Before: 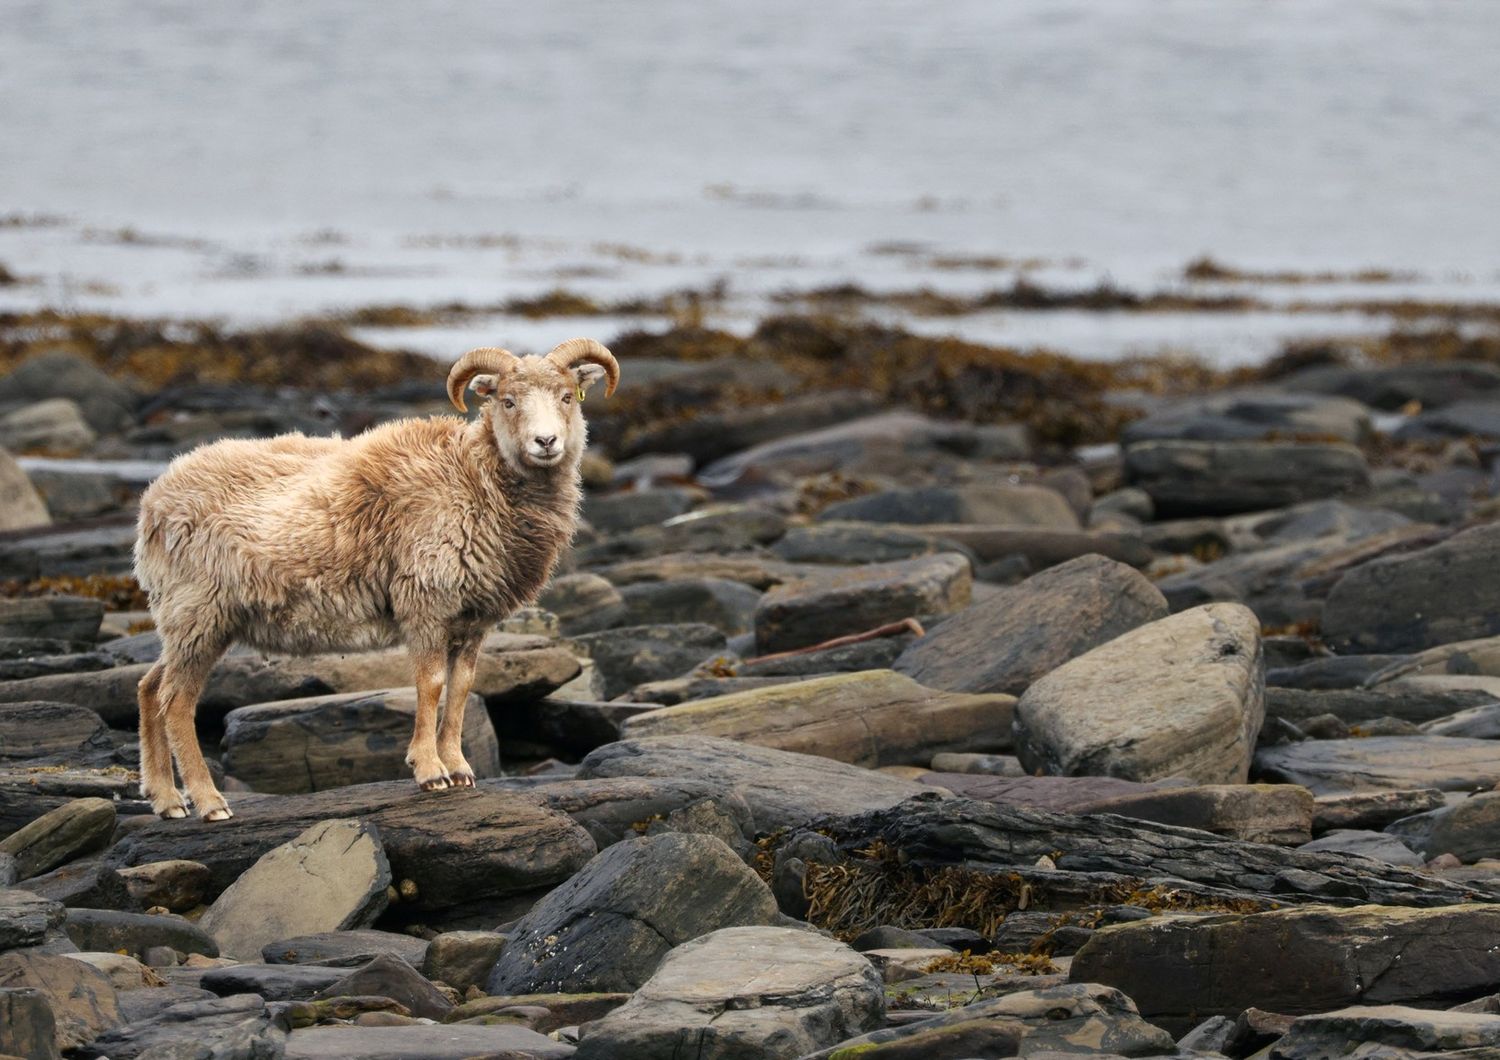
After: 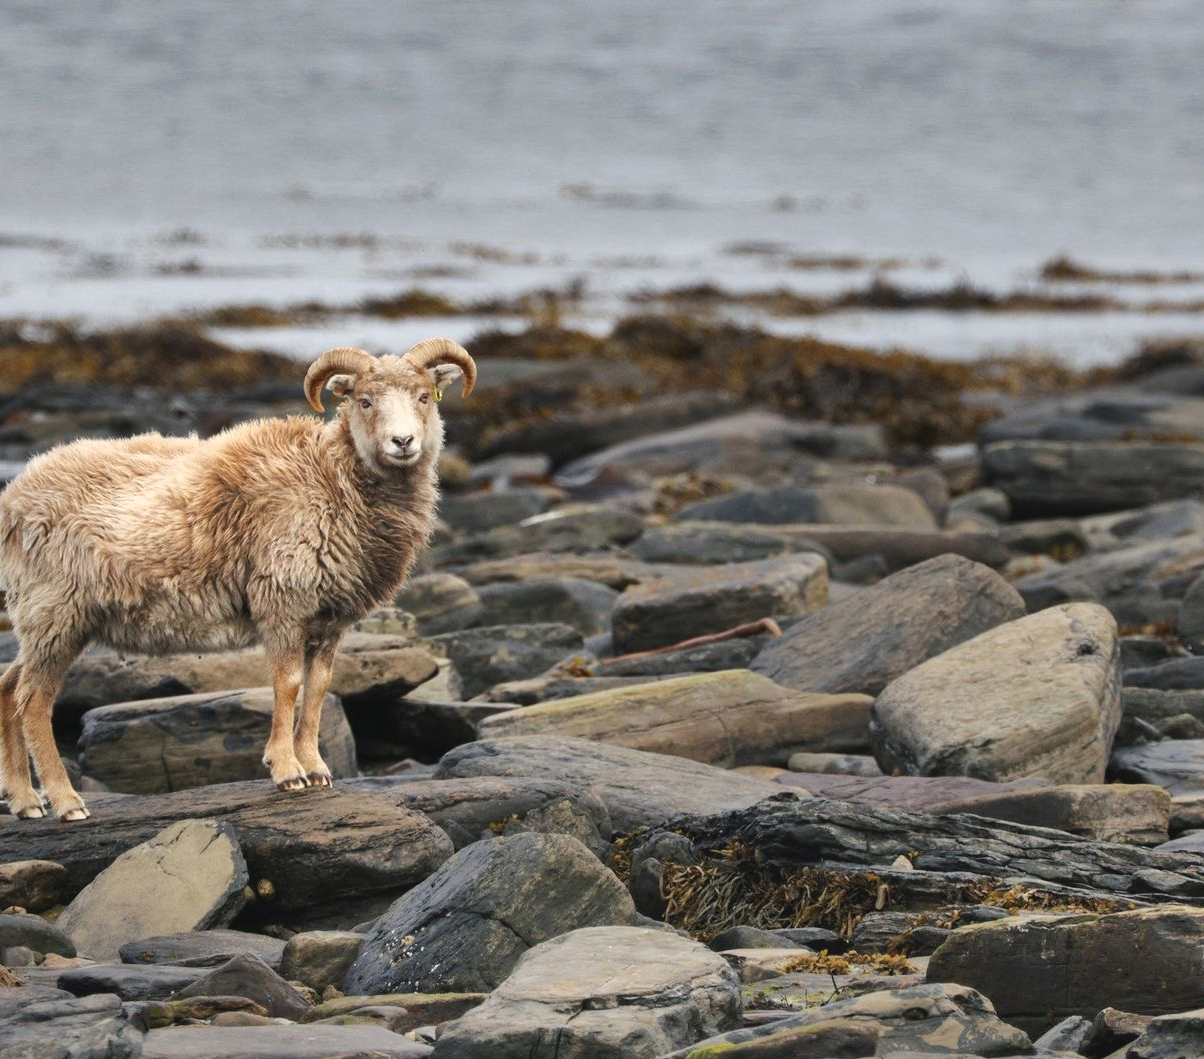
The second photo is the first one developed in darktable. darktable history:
exposure: black level correction -0.003, exposure 0.041 EV, compensate exposure bias true, compensate highlight preservation false
crop and rotate: left 9.537%, right 10.132%
shadows and highlights: shadows 73.54, highlights -60.89, soften with gaussian
